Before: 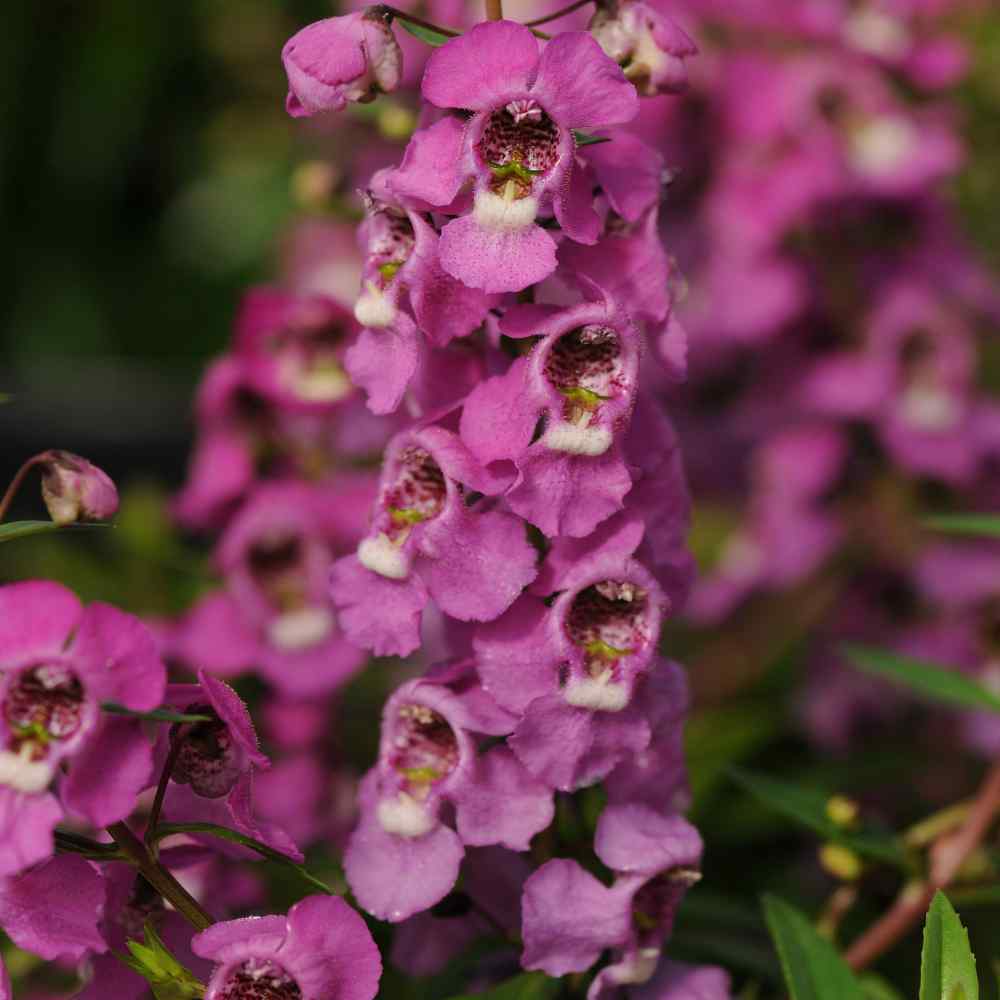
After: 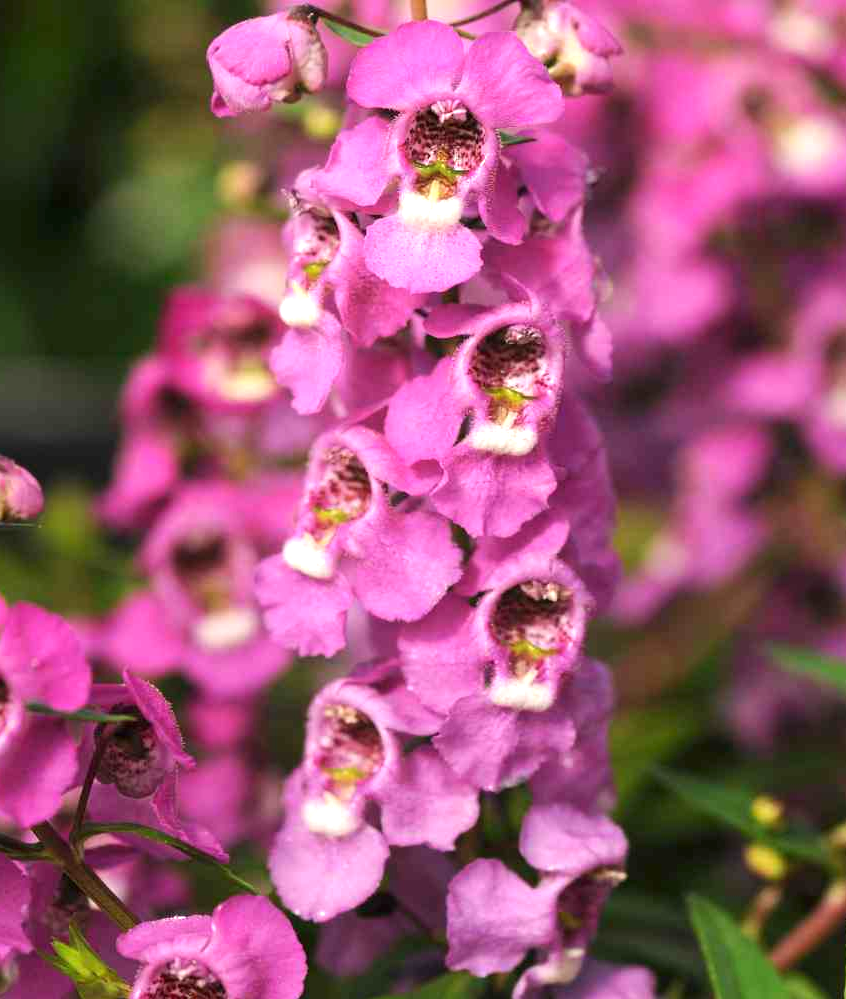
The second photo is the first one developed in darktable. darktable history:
crop: left 7.529%, right 7.855%
shadows and highlights: shadows -22.05, highlights 98.51, soften with gaussian
exposure: black level correction 0, exposure 1.099 EV, compensate exposure bias true, compensate highlight preservation false
